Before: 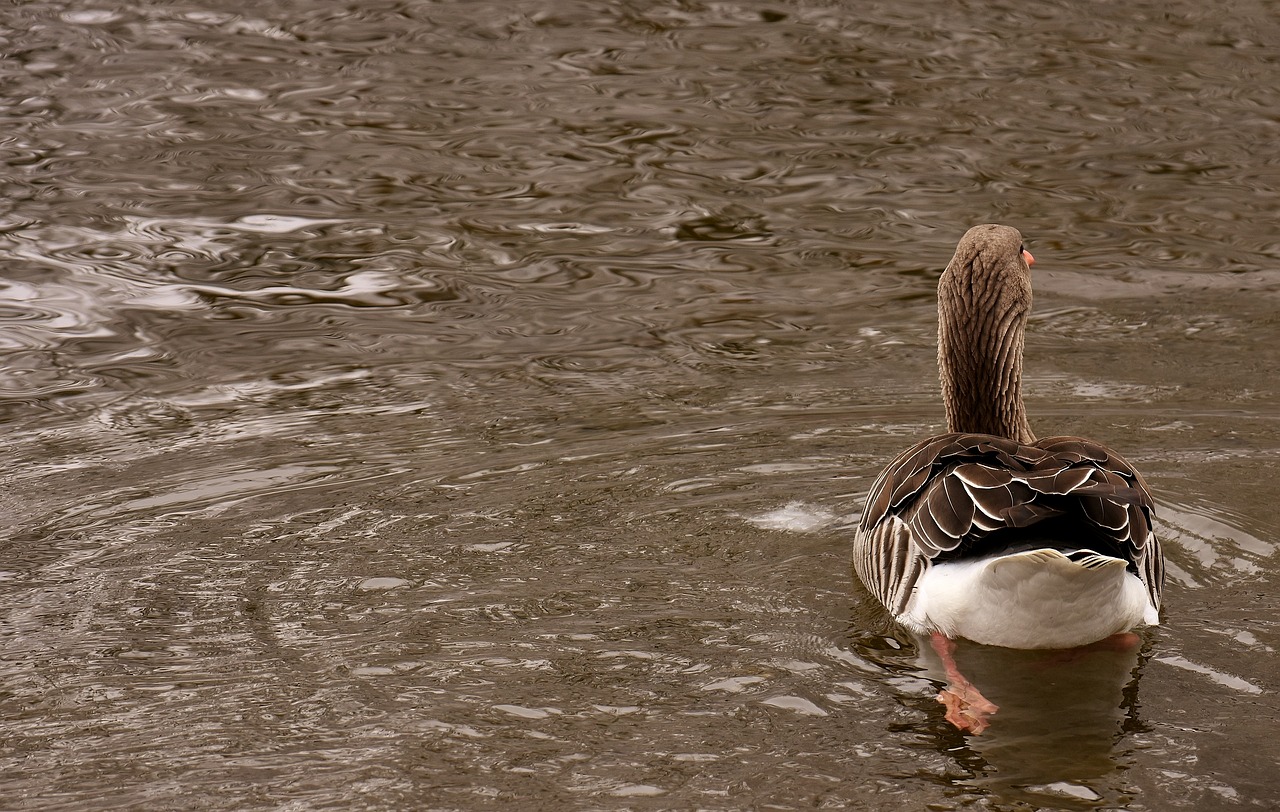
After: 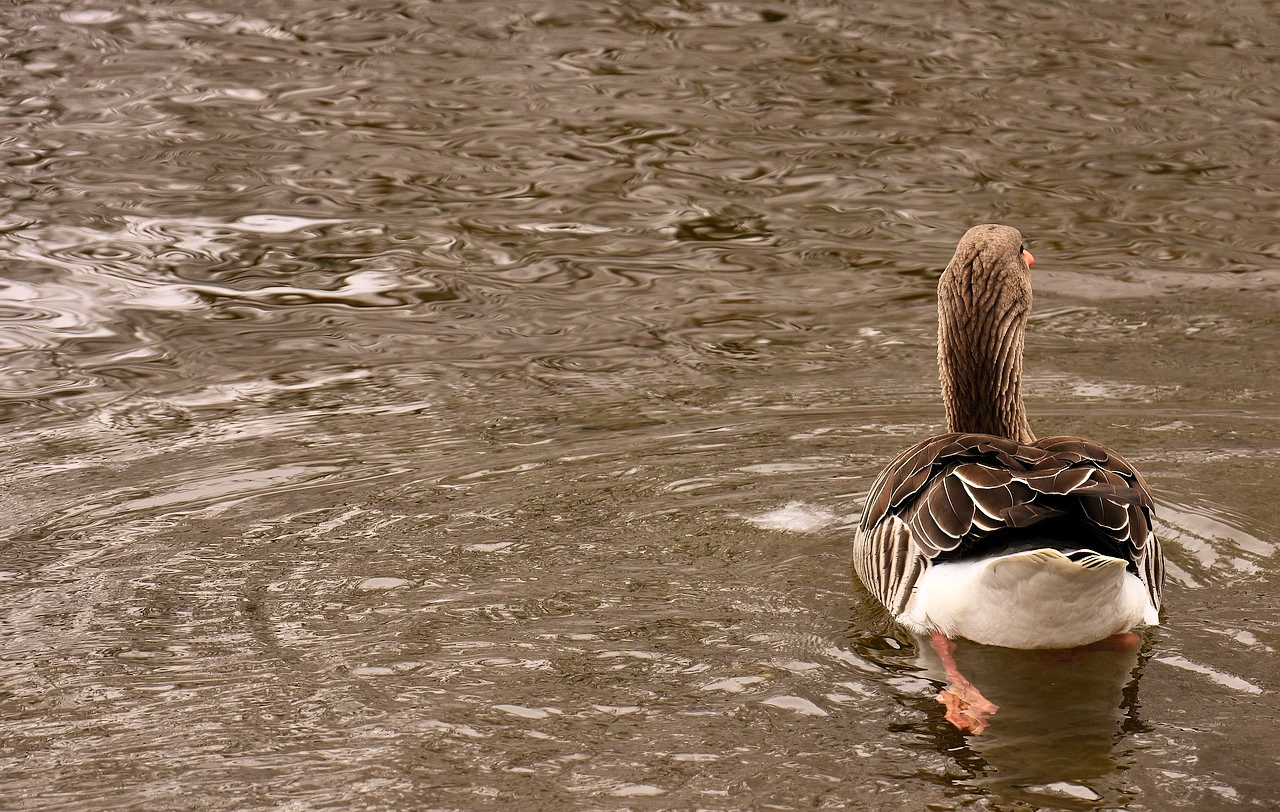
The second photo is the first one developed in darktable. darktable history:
contrast brightness saturation: contrast 0.199, brightness 0.168, saturation 0.217
